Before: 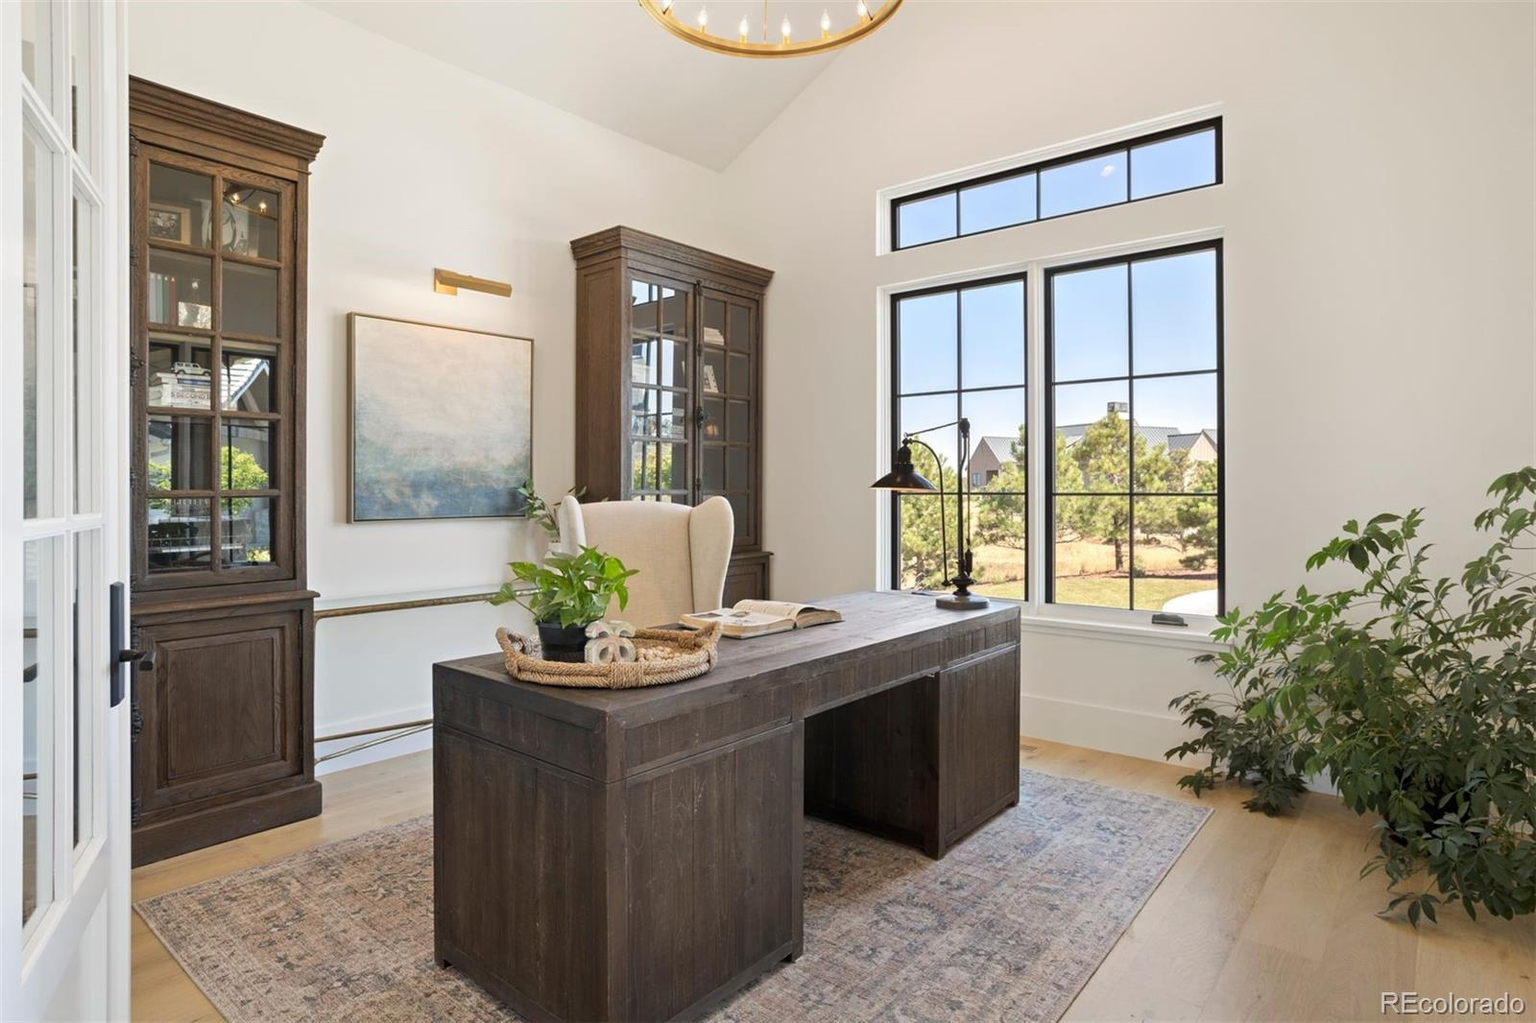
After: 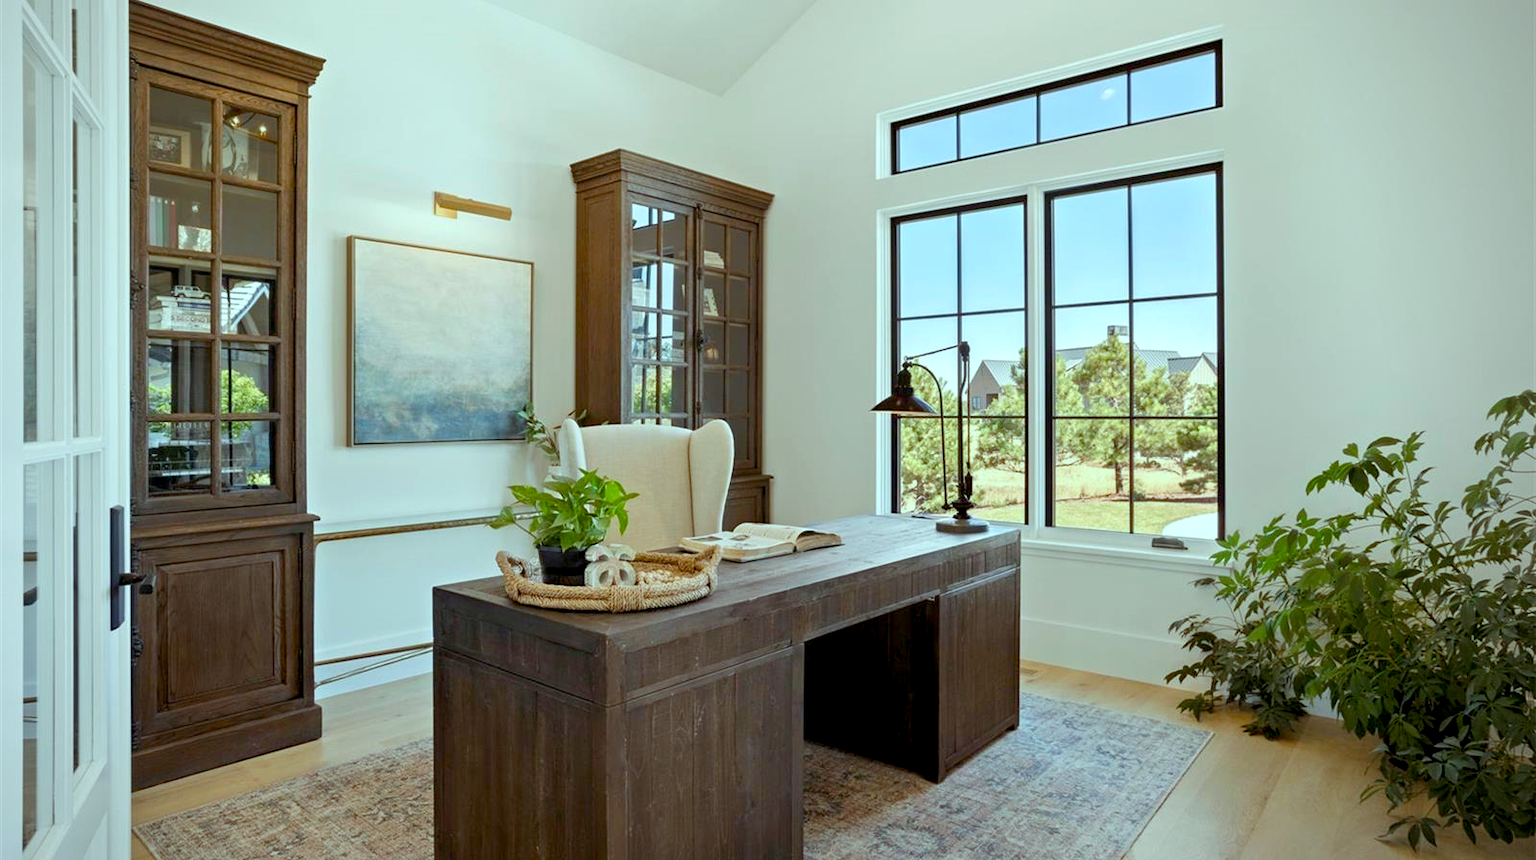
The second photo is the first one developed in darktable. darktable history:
color balance rgb: highlights gain › chroma 4.01%, highlights gain › hue 202.23°, global offset › luminance -1.026%, linear chroma grading › shadows 19.467%, linear chroma grading › highlights 2.369%, linear chroma grading › mid-tones 9.787%, perceptual saturation grading › global saturation 0.808%, perceptual saturation grading › highlights -14.573%, perceptual saturation grading › shadows 24.213%, global vibrance 0.442%
crop: top 7.578%, bottom 8.33%
vignetting: brightness -0.411, saturation -0.297, unbound false
